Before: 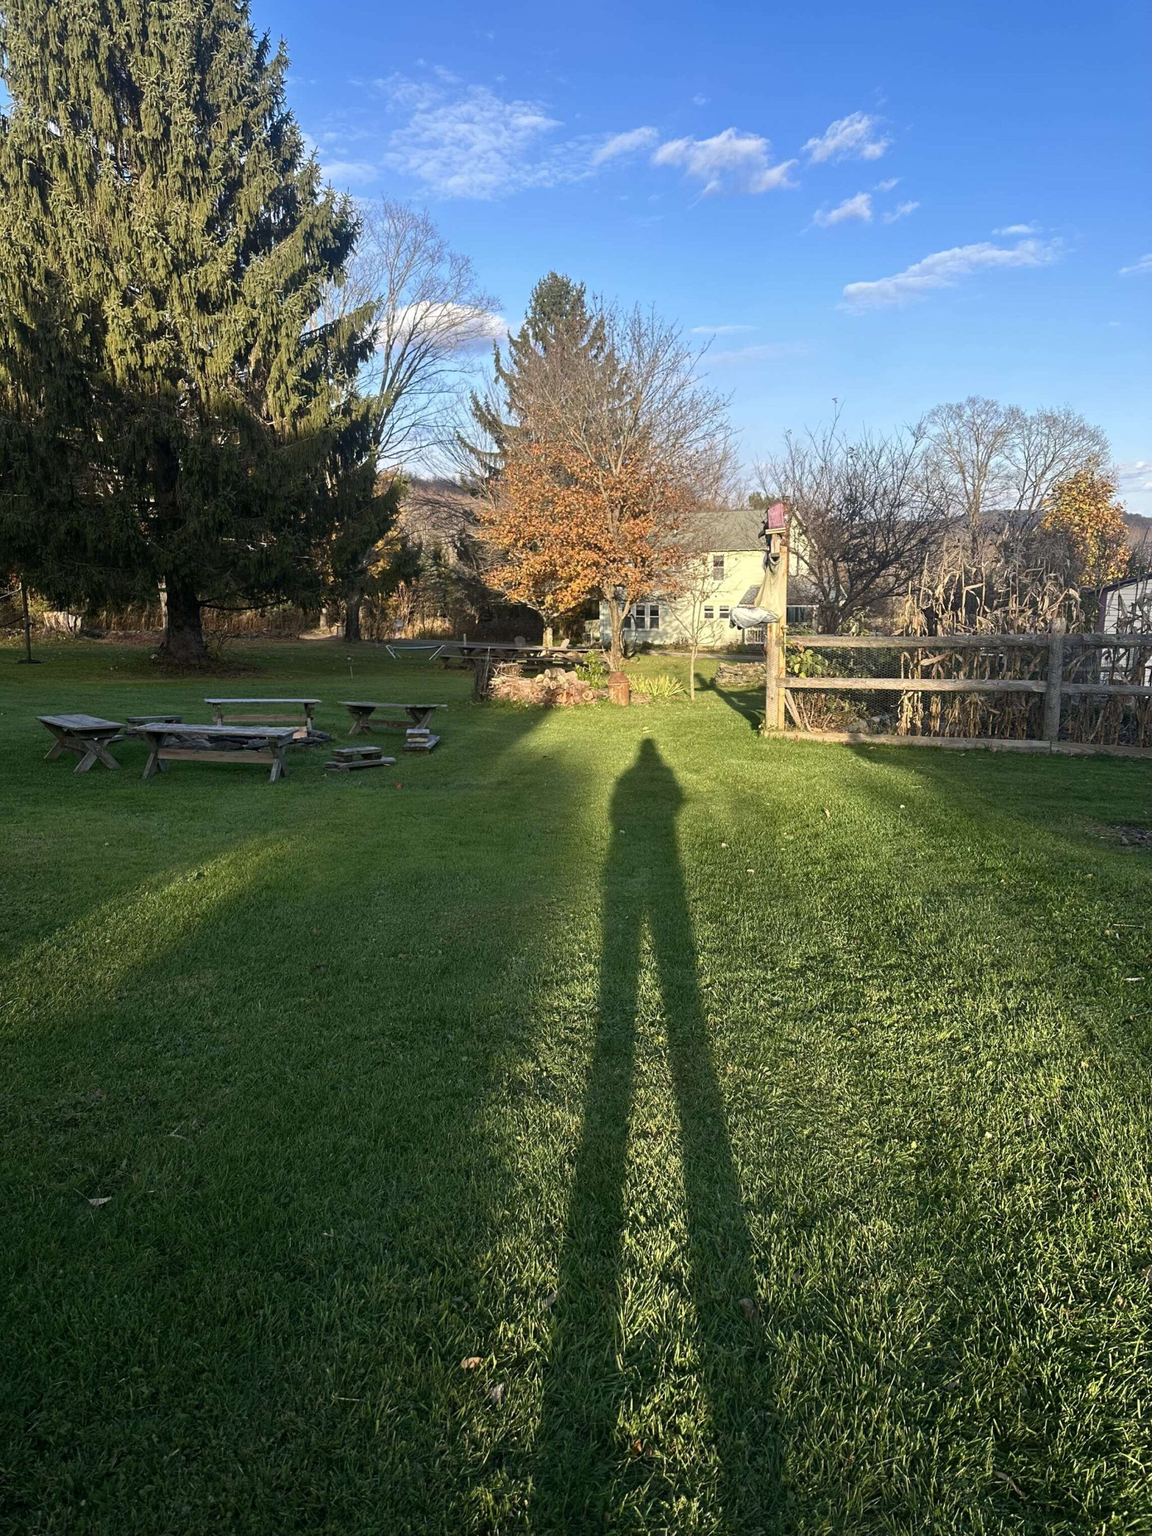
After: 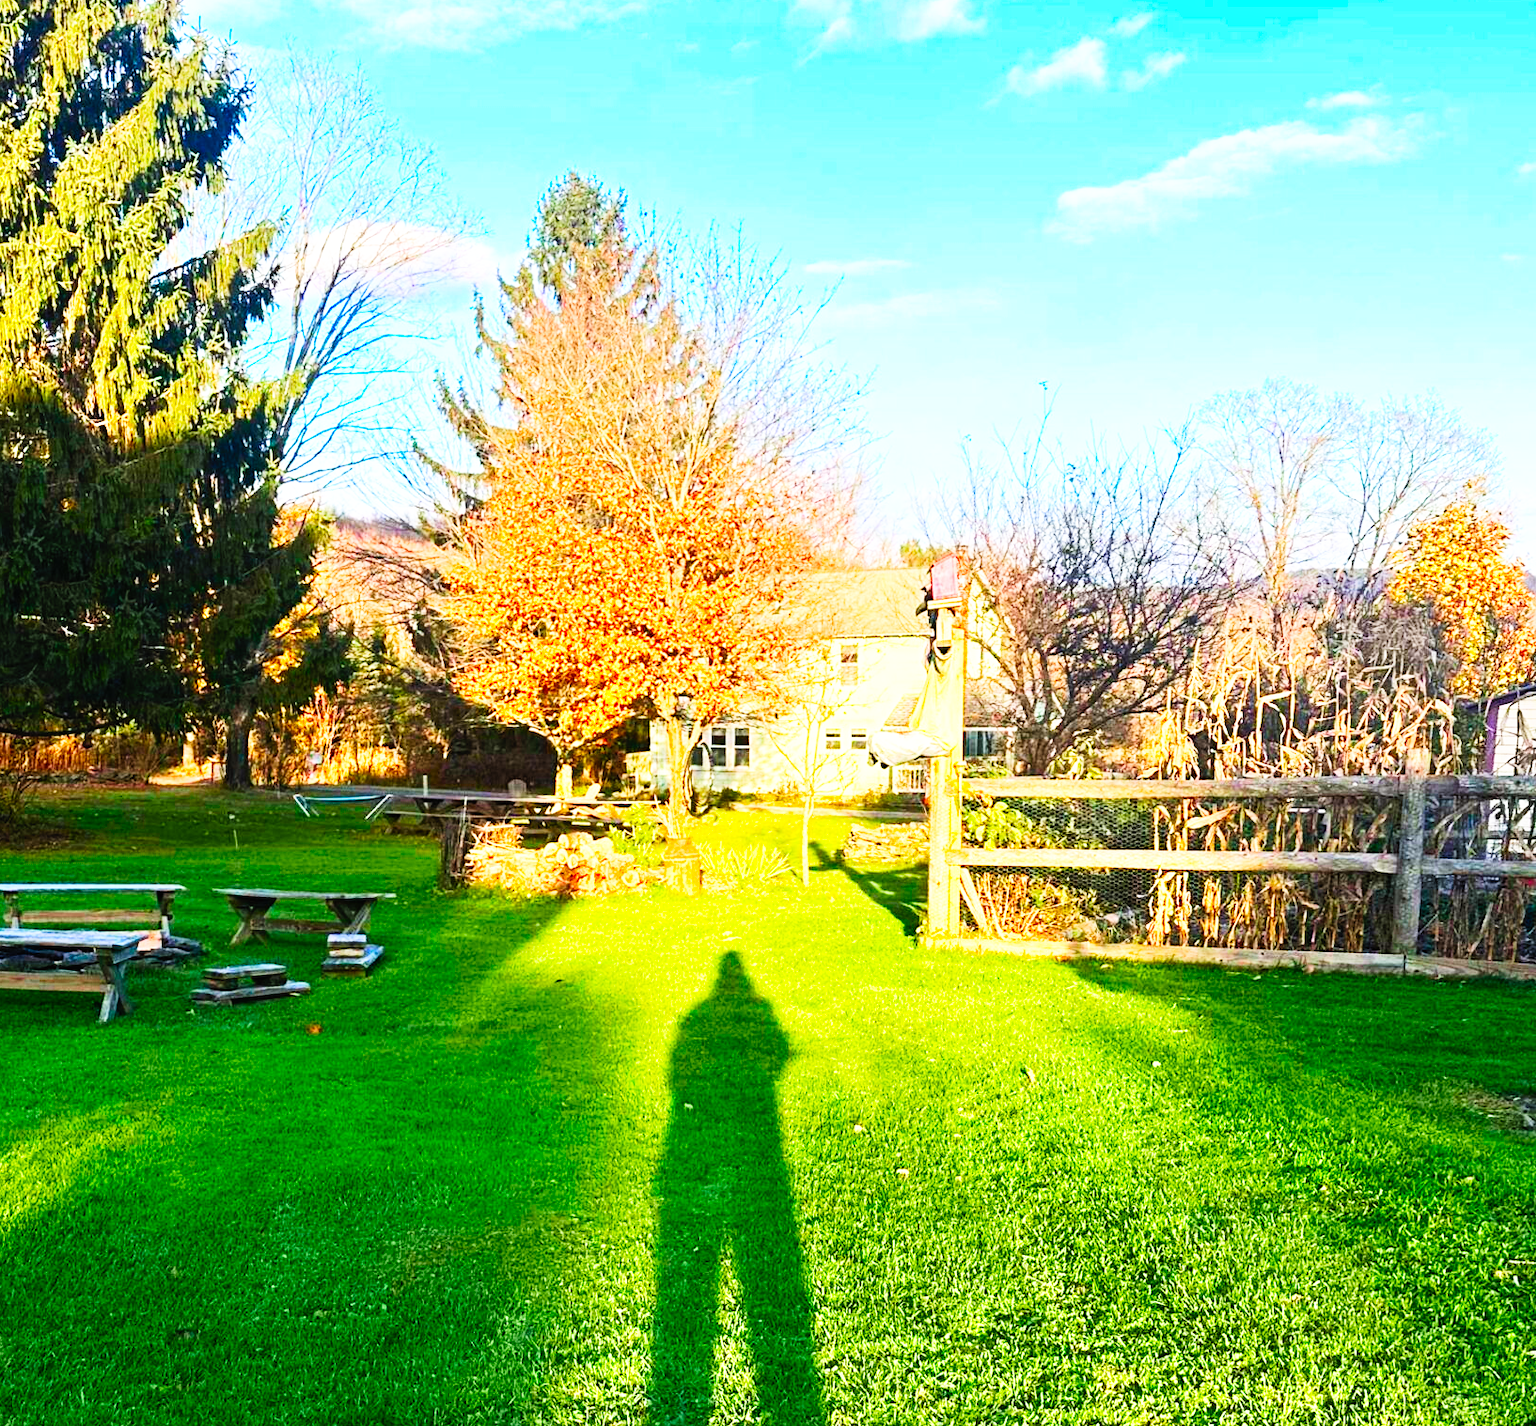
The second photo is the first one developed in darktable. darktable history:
haze removal: compatibility mode true, adaptive false
crop: left 18.304%, top 11.082%, right 1.896%, bottom 33.33%
base curve: curves: ch0 [(0, 0) (0.007, 0.004) (0.027, 0.03) (0.046, 0.07) (0.207, 0.54) (0.442, 0.872) (0.673, 0.972) (1, 1)], preserve colors none
contrast brightness saturation: contrast 0.198, brightness 0.202, saturation 0.784
